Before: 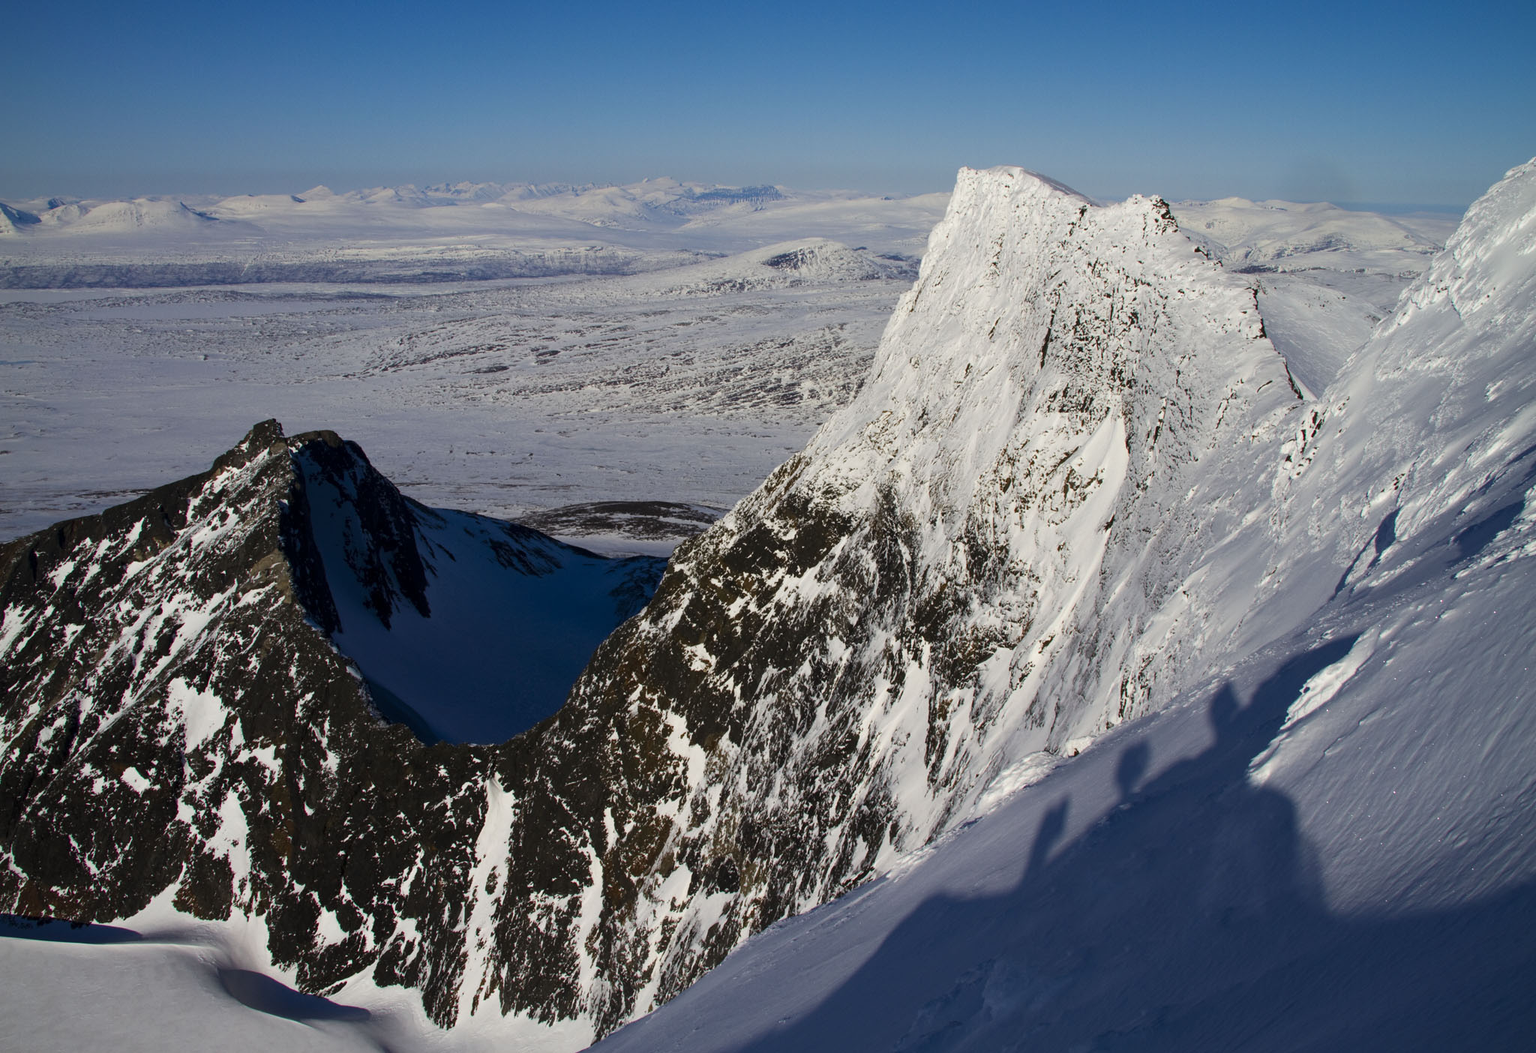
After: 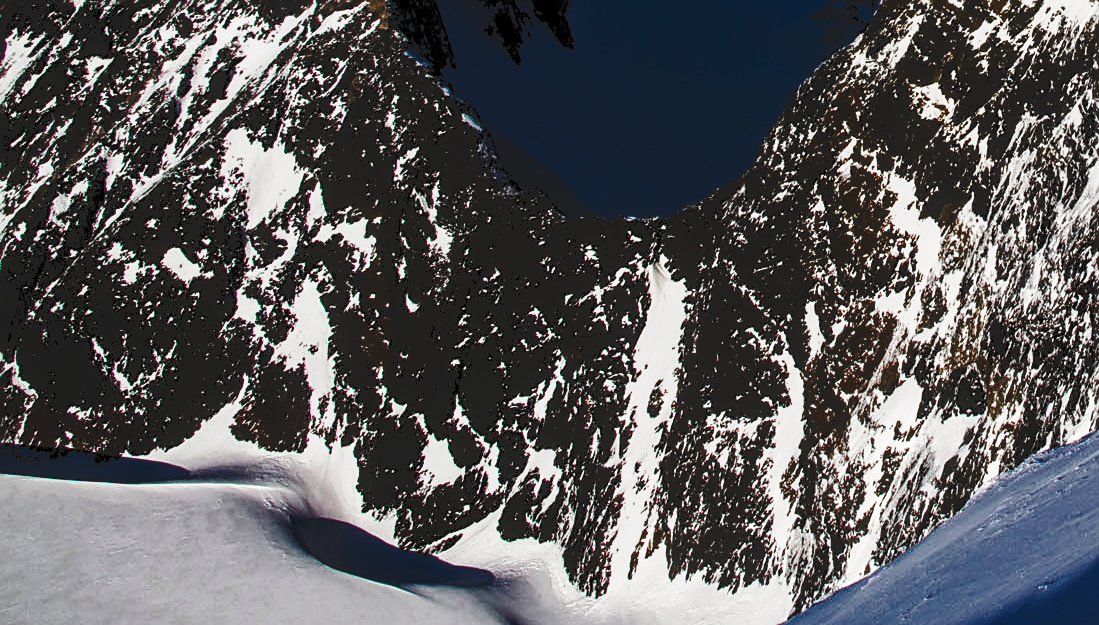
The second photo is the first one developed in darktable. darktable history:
base curve: curves: ch0 [(0, 0) (0.032, 0.037) (0.105, 0.228) (0.435, 0.76) (0.856, 0.983) (1, 1)], preserve colors none
crop and rotate: top 55.262%, right 46.299%, bottom 0.209%
local contrast: on, module defaults
color zones: curves: ch1 [(0.263, 0.53) (0.376, 0.287) (0.487, 0.512) (0.748, 0.547) (1, 0.513)]; ch2 [(0.262, 0.45) (0.751, 0.477)]
sharpen: on, module defaults
tone curve: curves: ch0 [(0, 0) (0.003, 0.096) (0.011, 0.096) (0.025, 0.098) (0.044, 0.099) (0.069, 0.106) (0.1, 0.128) (0.136, 0.153) (0.177, 0.186) (0.224, 0.218) (0.277, 0.265) (0.335, 0.316) (0.399, 0.374) (0.468, 0.445) (0.543, 0.526) (0.623, 0.605) (0.709, 0.681) (0.801, 0.758) (0.898, 0.819) (1, 1)], color space Lab, independent channels, preserve colors none
tone equalizer: -8 EV -0.441 EV, -7 EV -0.386 EV, -6 EV -0.366 EV, -5 EV -0.212 EV, -3 EV 0.245 EV, -2 EV 0.321 EV, -1 EV 0.366 EV, +0 EV 0.386 EV, mask exposure compensation -0.498 EV
color balance rgb: perceptual saturation grading › global saturation 0.46%, perceptual saturation grading › mid-tones 10.941%, perceptual brilliance grading › highlights 3.605%, perceptual brilliance grading › mid-tones -19.07%, perceptual brilliance grading › shadows -41.384%, contrast 3.891%
